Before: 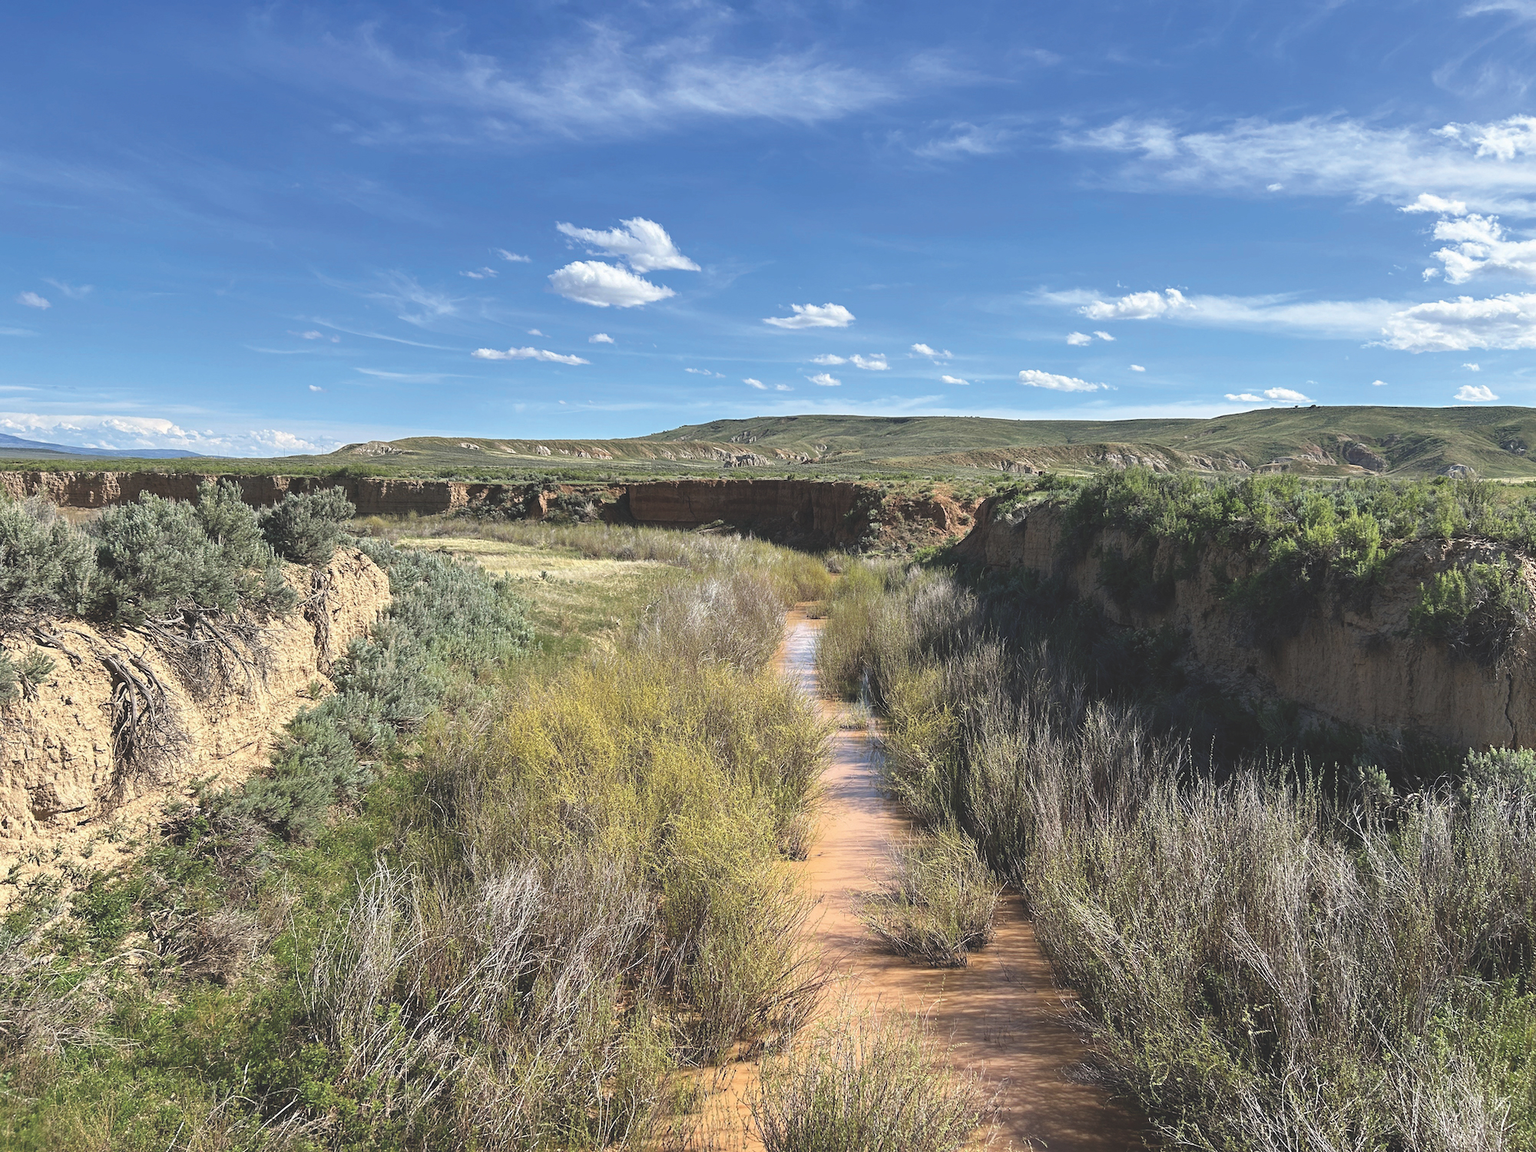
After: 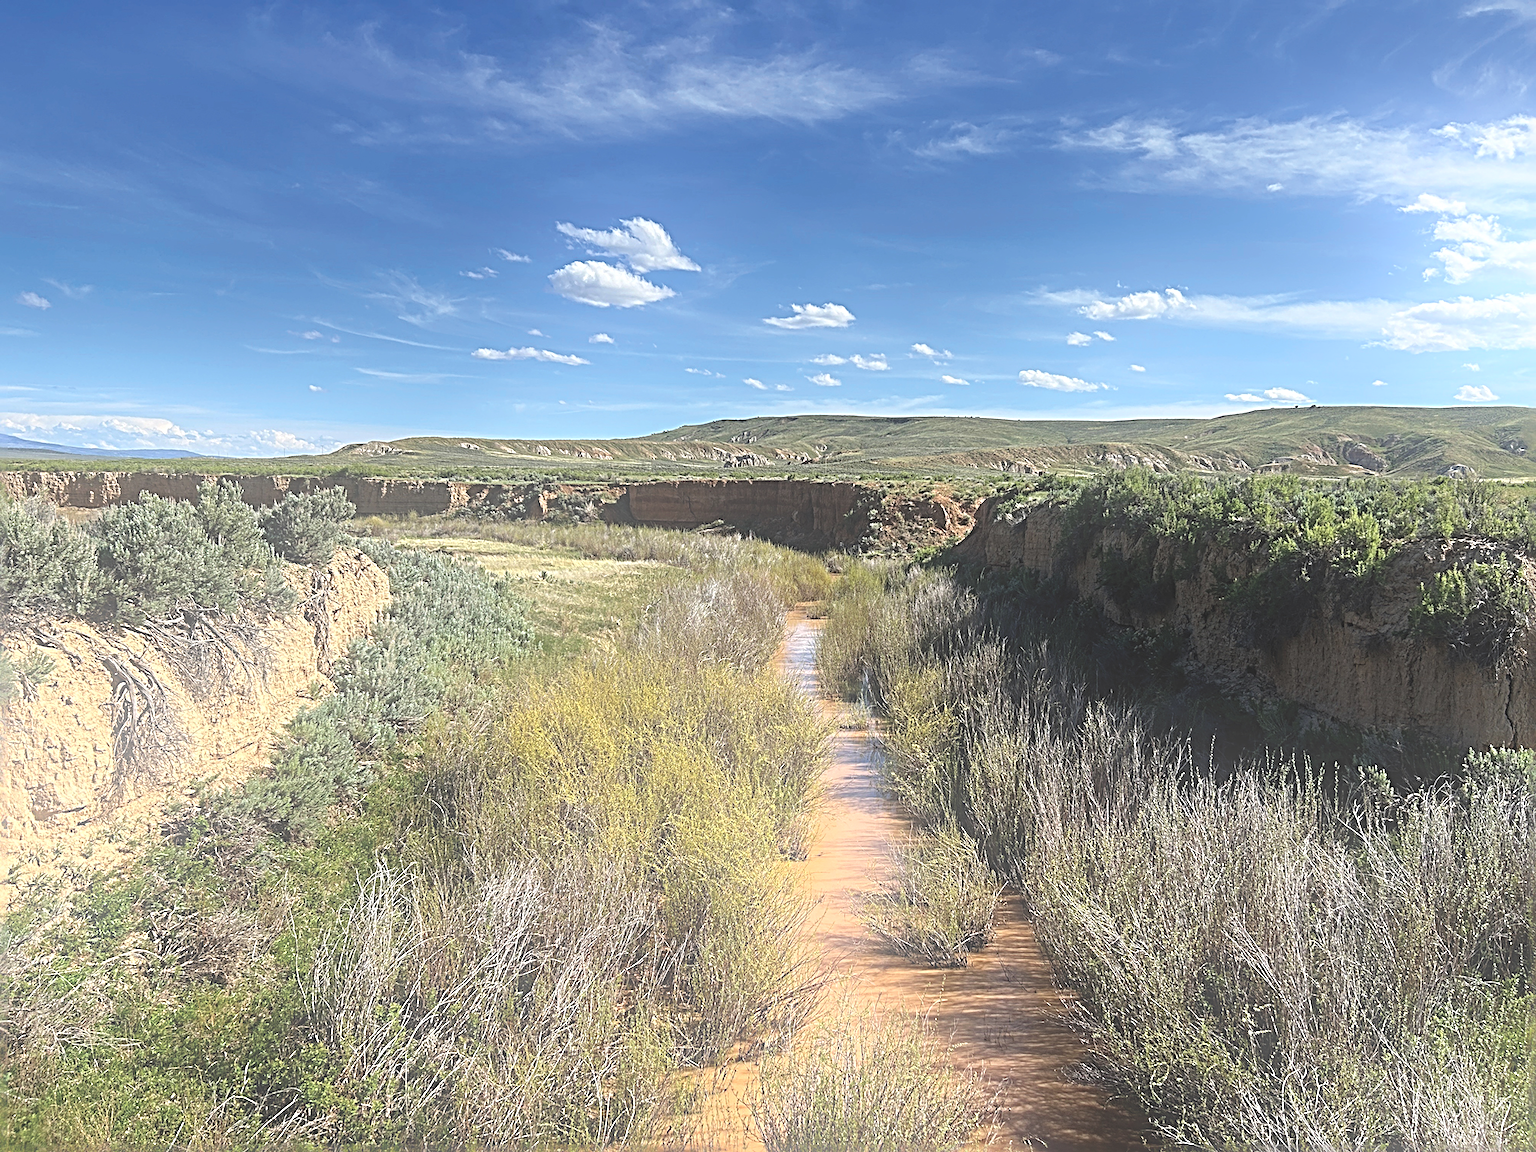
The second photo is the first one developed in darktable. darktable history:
exposure: compensate highlight preservation false
bloom: on, module defaults
sharpen: radius 3.69, amount 0.928
